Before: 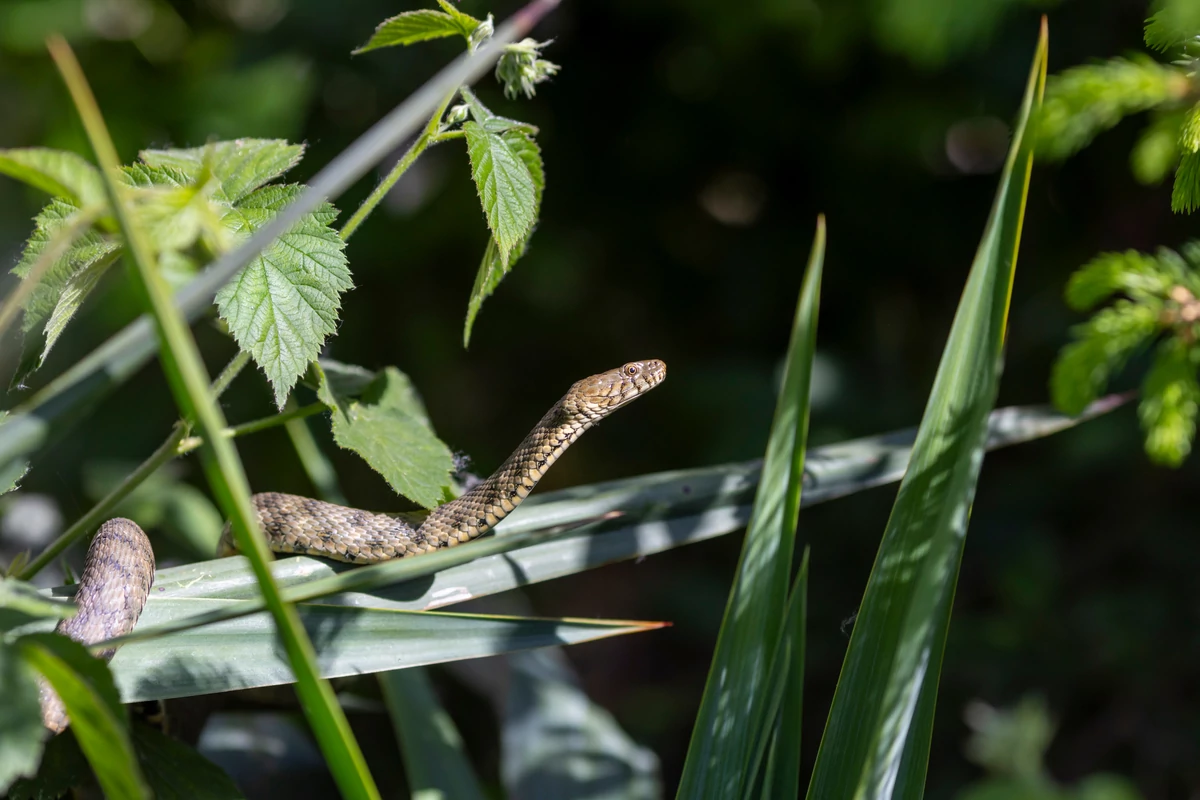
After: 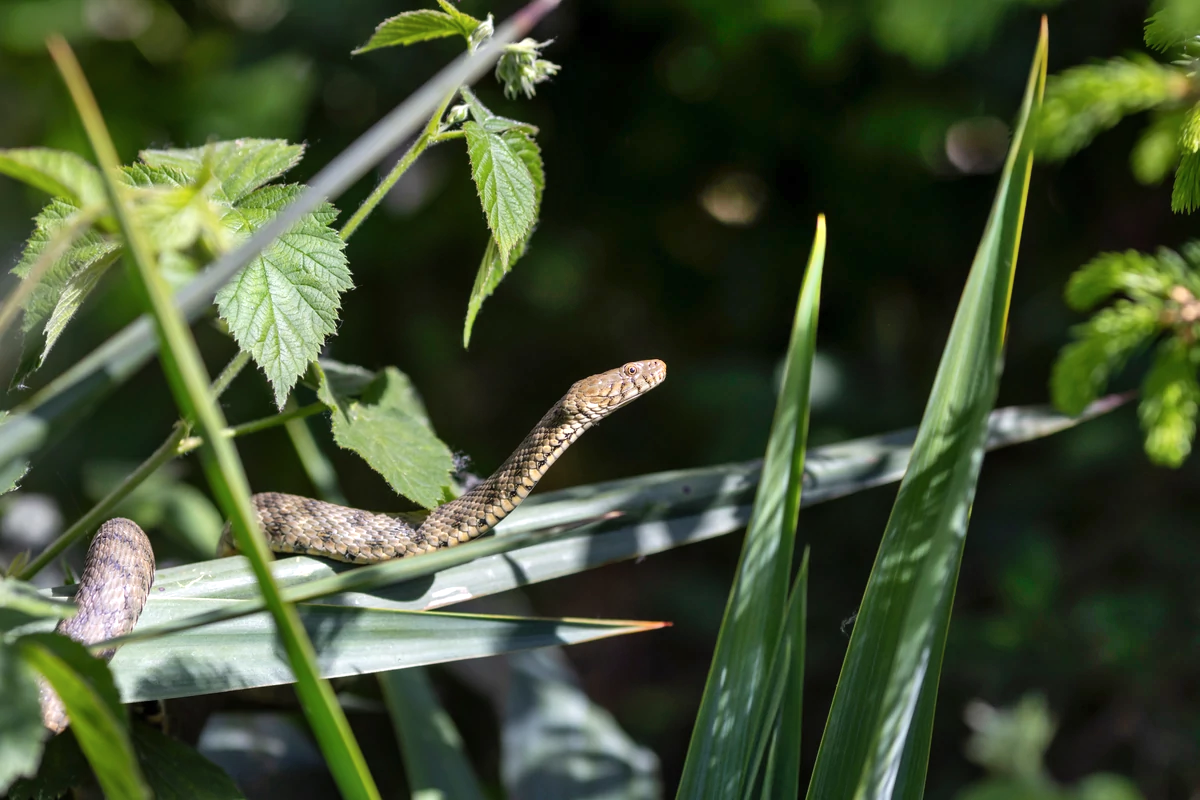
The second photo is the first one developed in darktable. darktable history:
shadows and highlights: radius 47.42, white point adjustment 6.54, compress 79.98%, soften with gaussian
